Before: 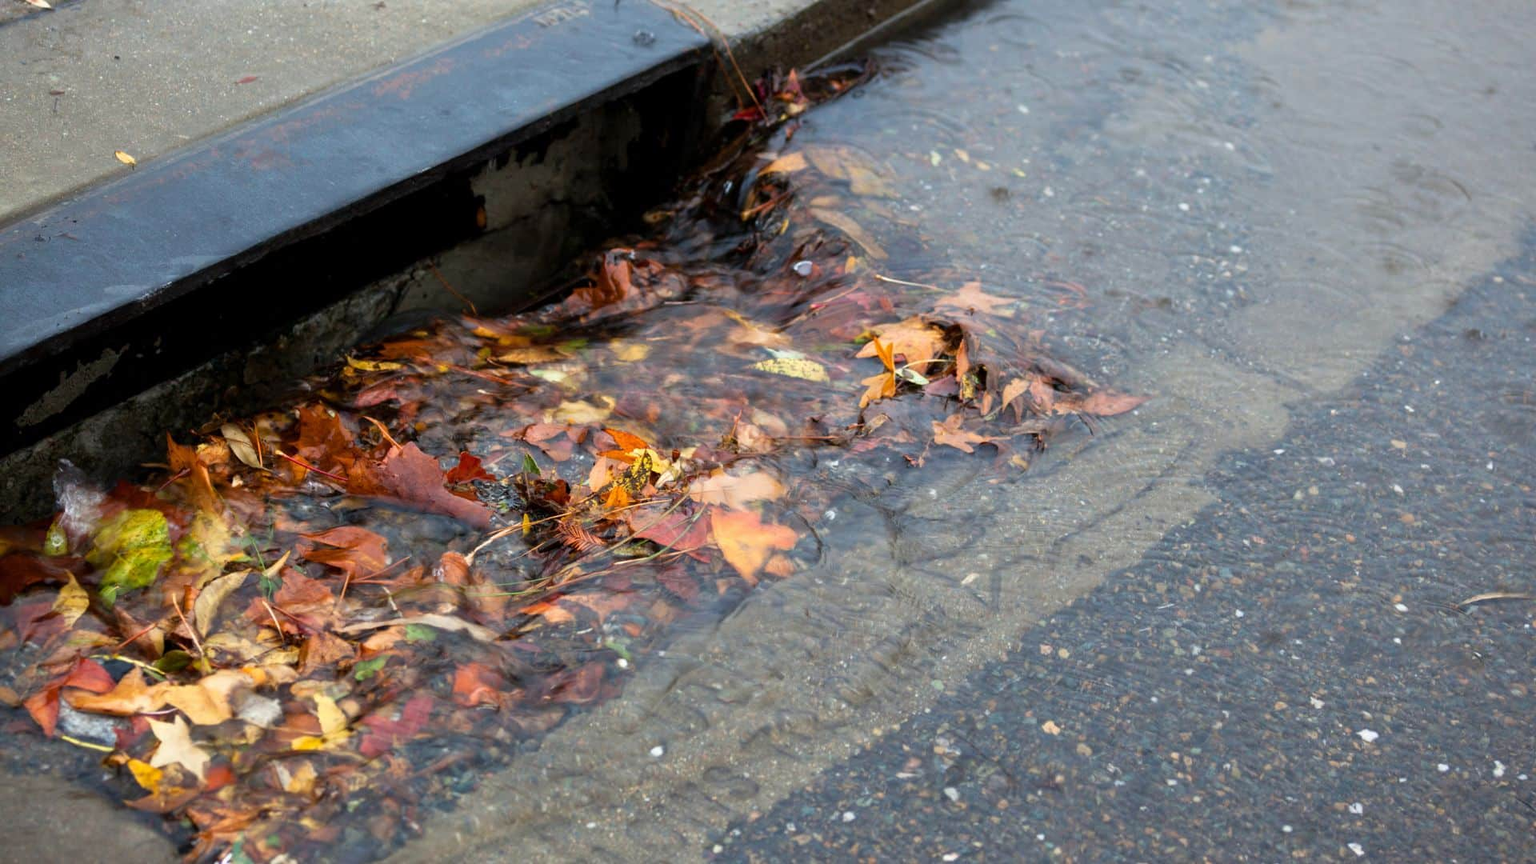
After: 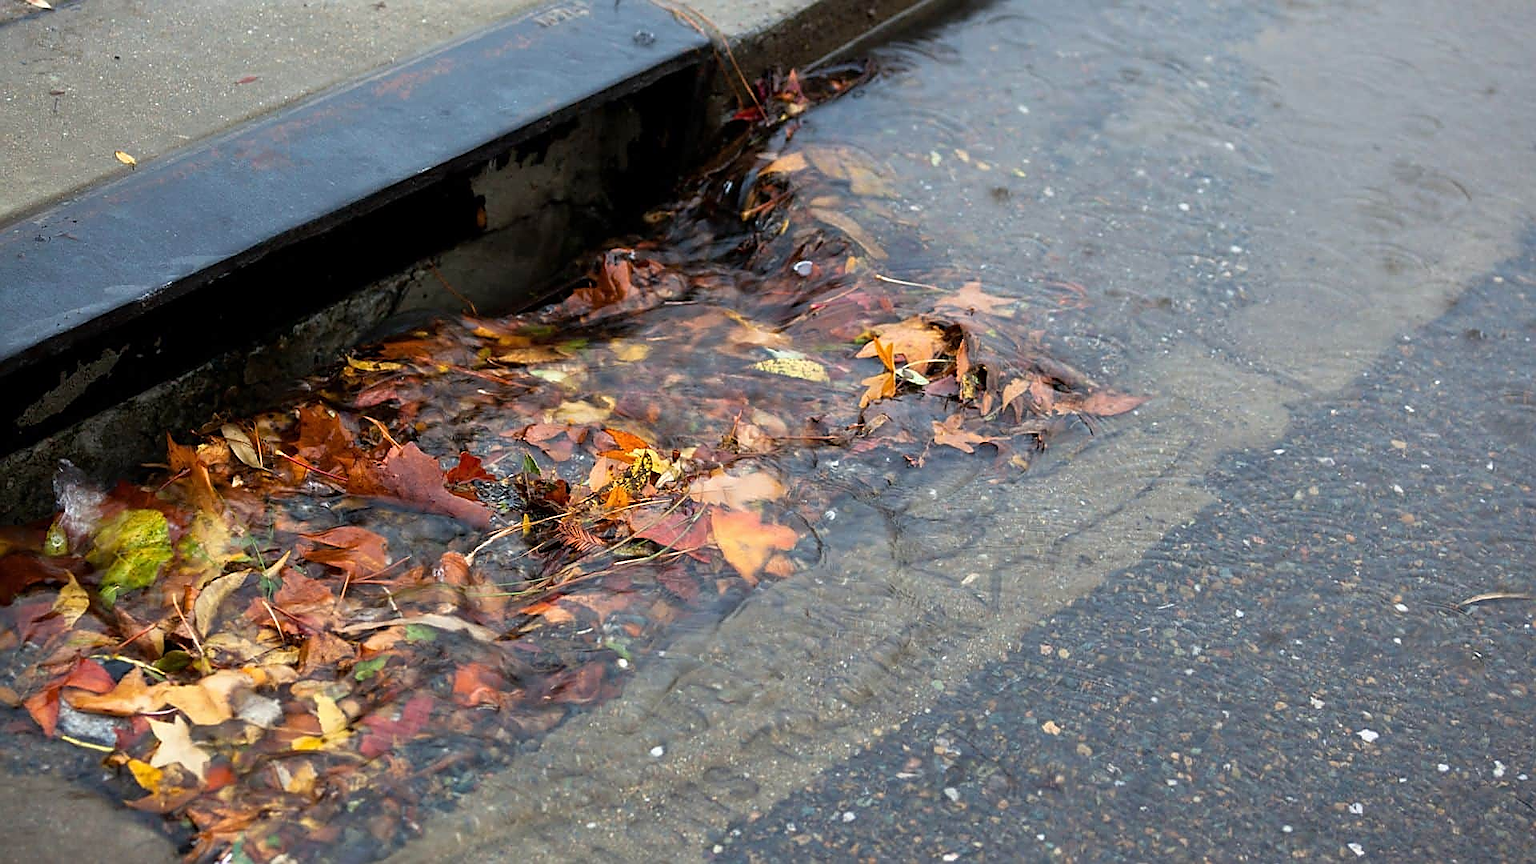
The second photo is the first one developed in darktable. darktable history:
sharpen: radius 1.427, amount 1.243, threshold 0.648
